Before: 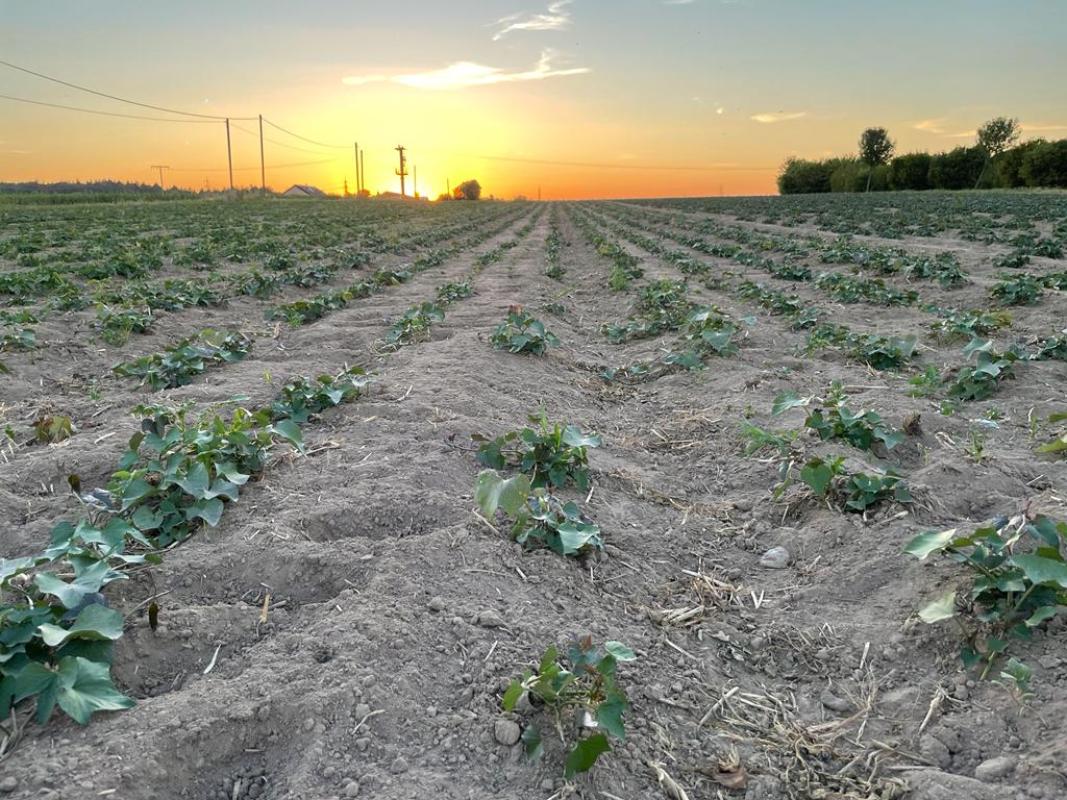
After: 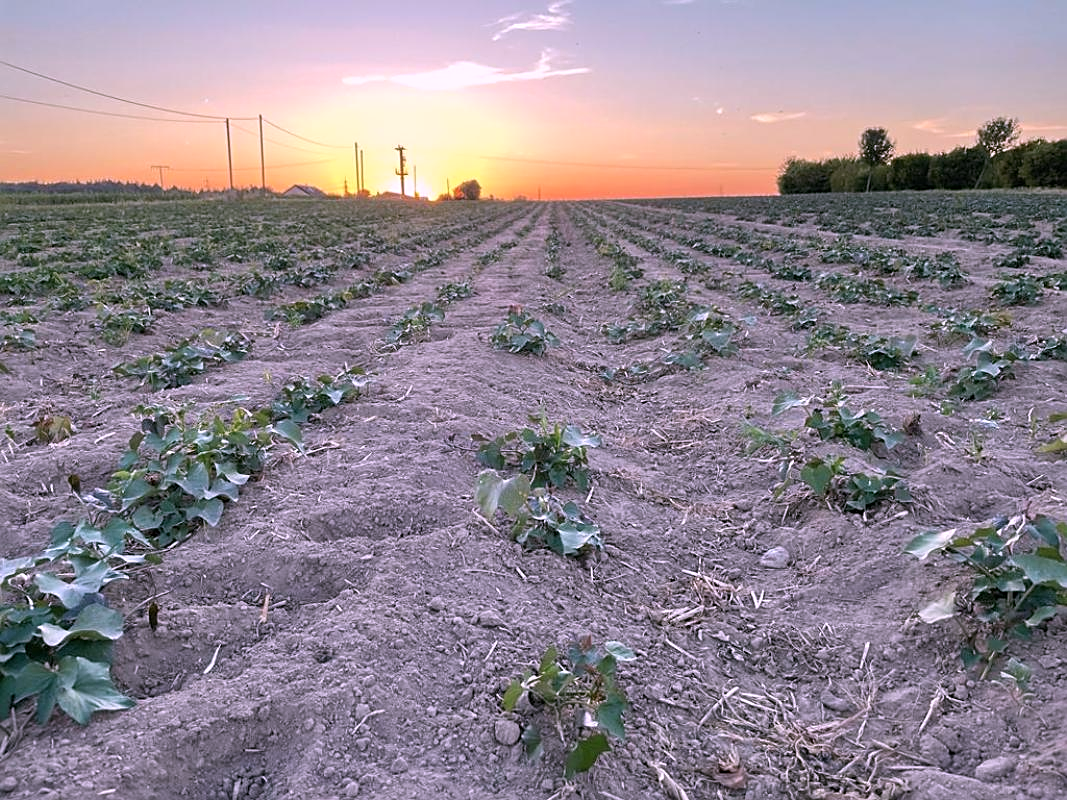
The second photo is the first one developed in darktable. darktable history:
white balance: emerald 1
color correction: highlights a* 15.46, highlights b* -20.56
sharpen: on, module defaults
